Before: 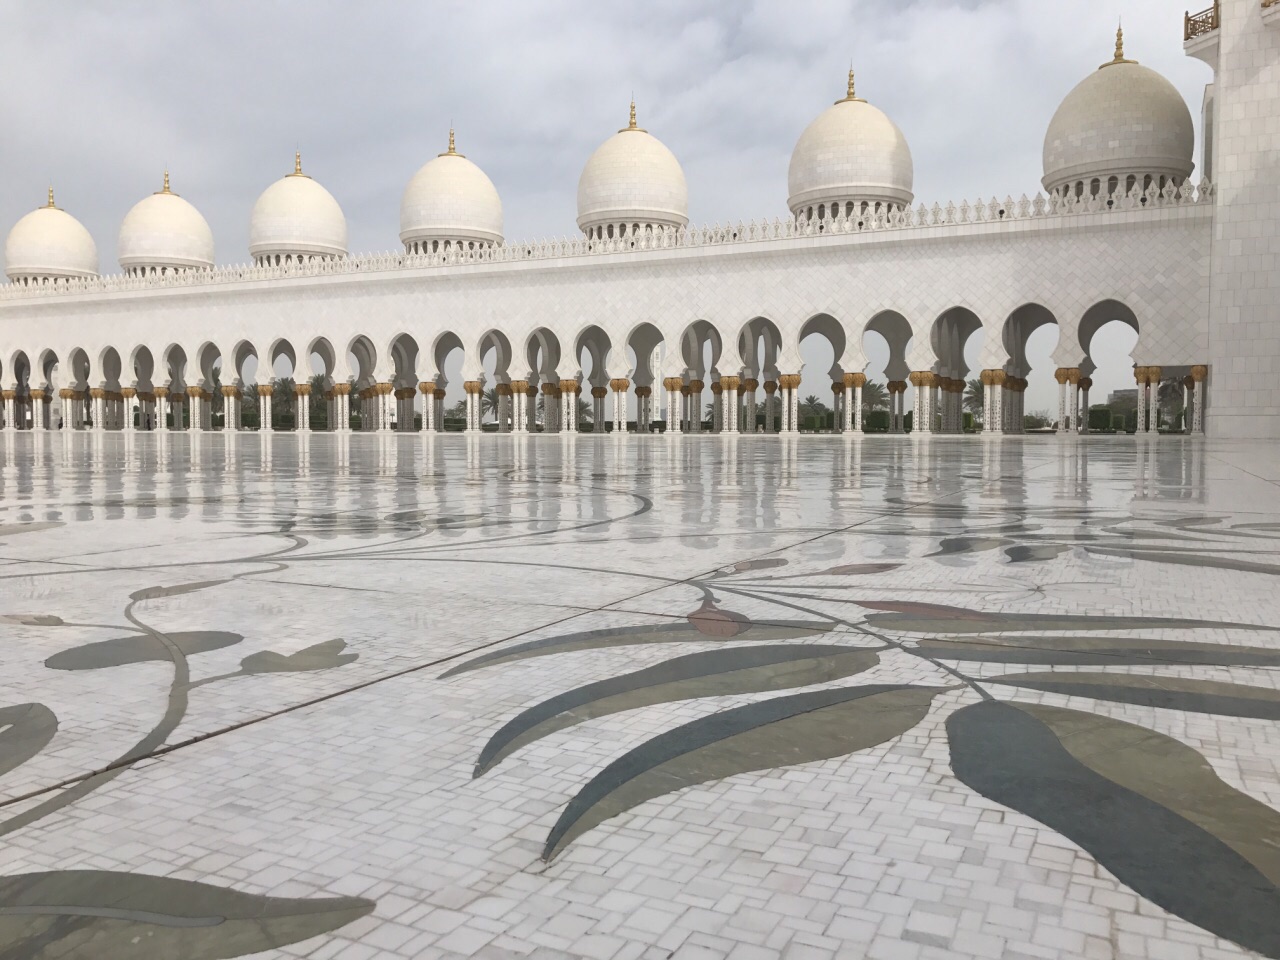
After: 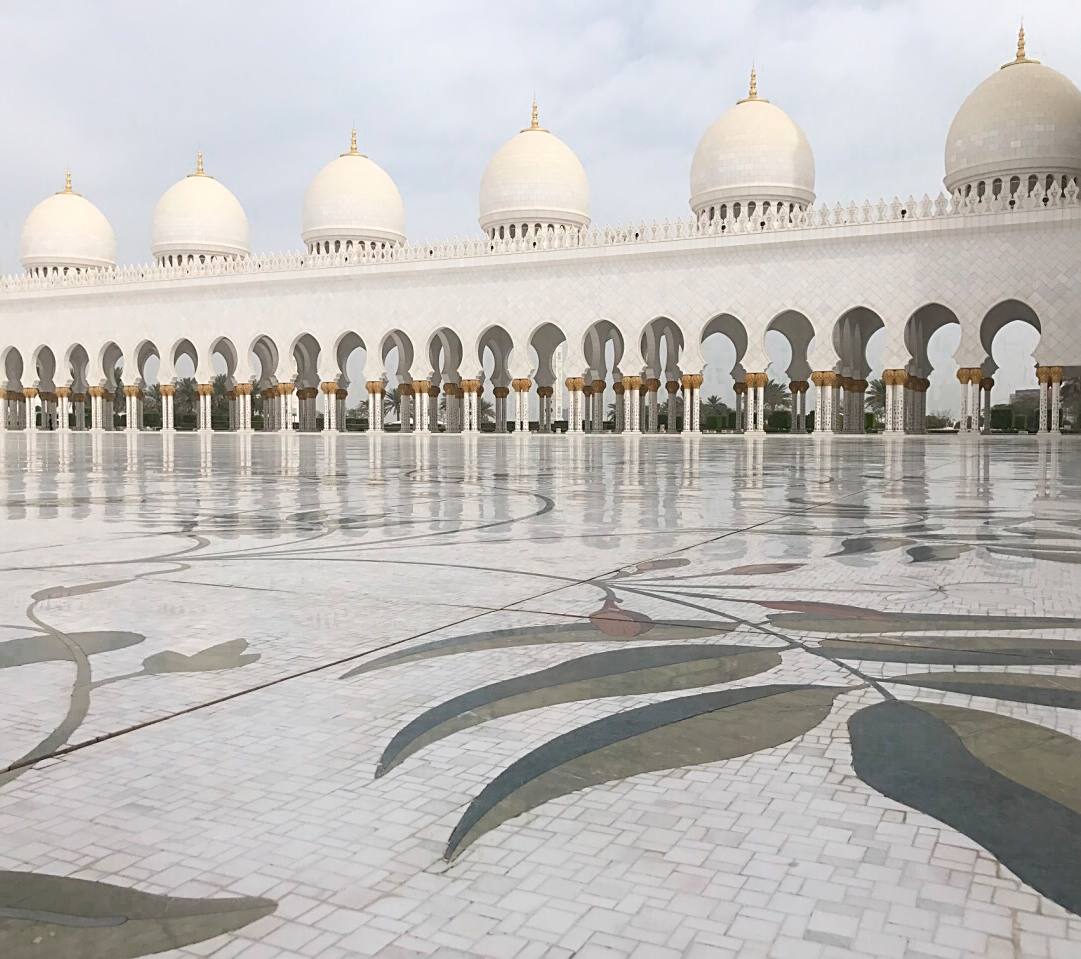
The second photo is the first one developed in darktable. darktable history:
sharpen: on, module defaults
shadows and highlights: shadows -24.75, highlights 50.41, soften with gaussian
color zones: curves: ch0 [(0.25, 0.5) (0.347, 0.092) (0.75, 0.5)]; ch1 [(0.25, 0.5) (0.33, 0.51) (0.75, 0.5)]
crop: left 7.692%, right 7.836%
